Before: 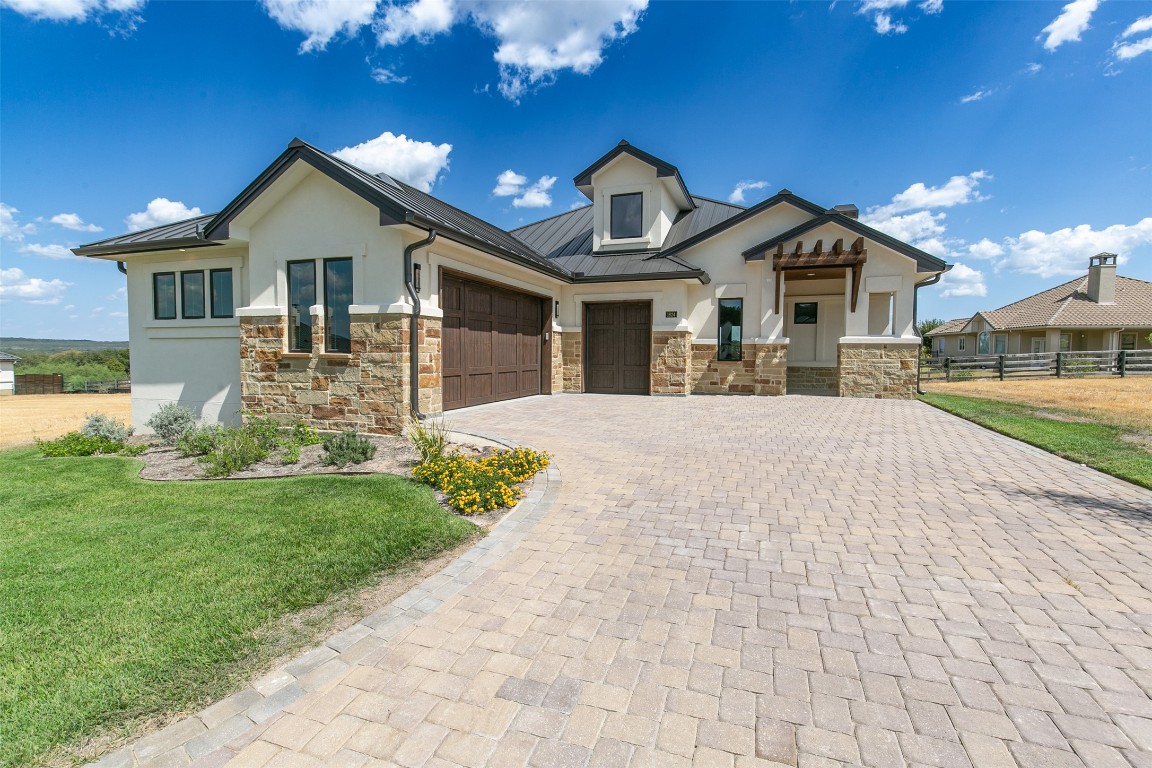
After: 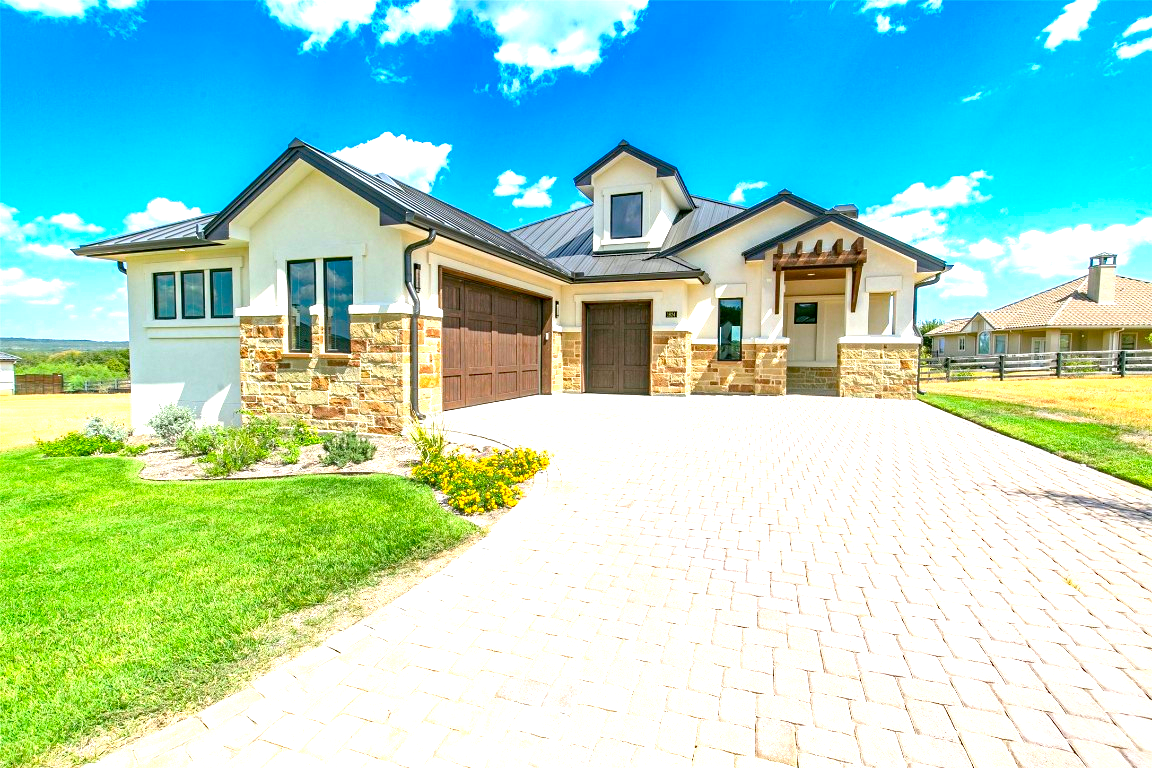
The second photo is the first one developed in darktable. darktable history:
exposure: black level correction 0, exposure 1.3 EV, compensate exposure bias true, compensate highlight preservation false
haze removal: compatibility mode true, adaptive false
contrast brightness saturation: saturation 0.5
vignetting: brightness -0.233, saturation 0.141
